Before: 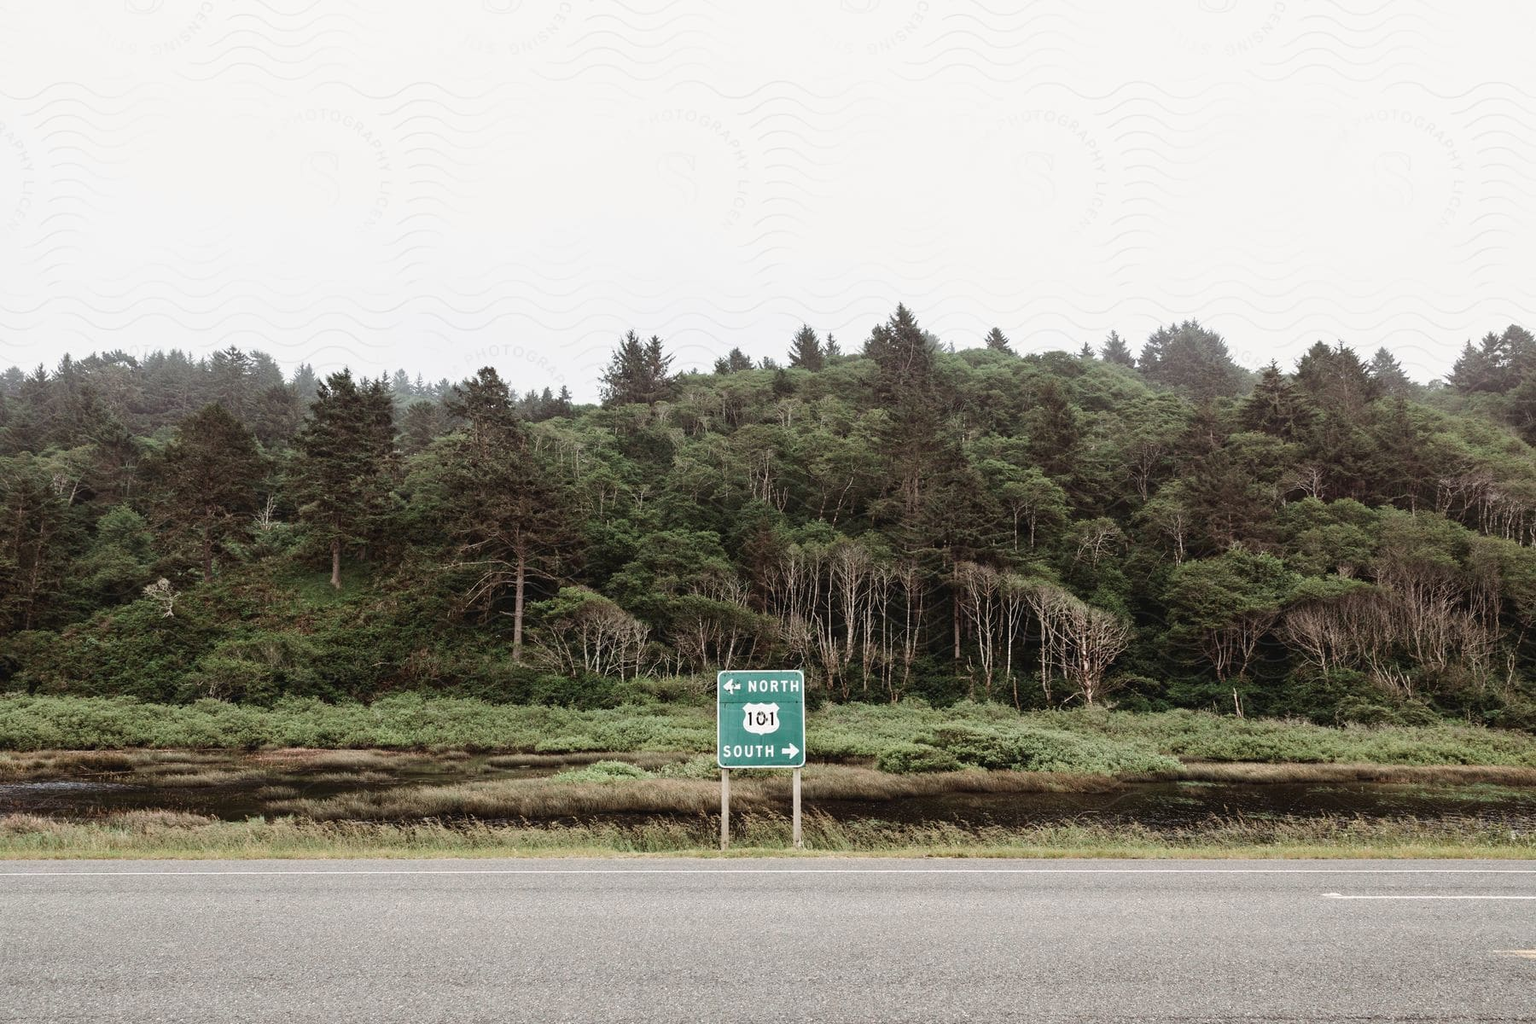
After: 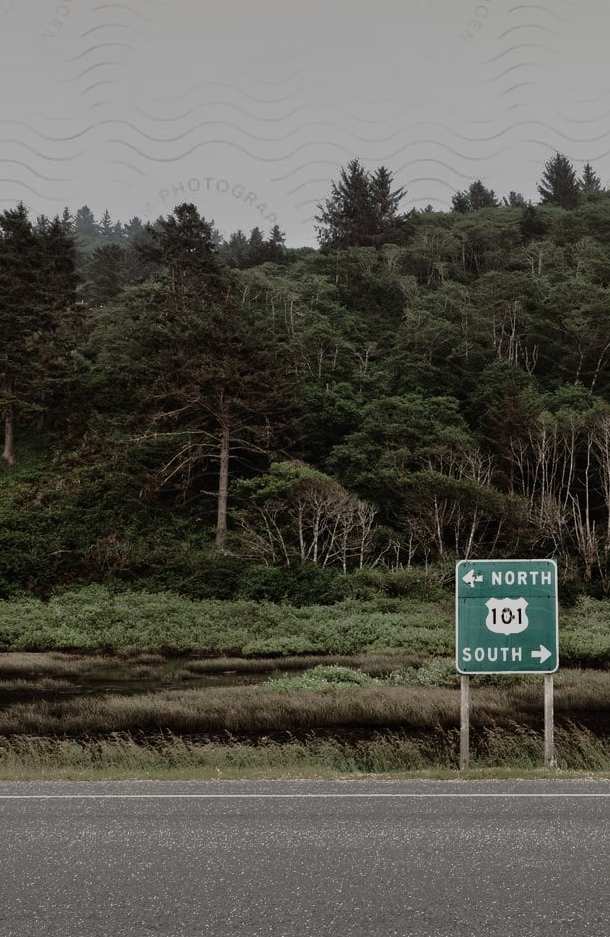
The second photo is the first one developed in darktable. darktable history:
shadows and highlights: low approximation 0.01, soften with gaussian
crop and rotate: left 21.439%, top 18.865%, right 44.664%, bottom 2.983%
tone curve: curves: ch0 [(0, 0) (0.003, 0.003) (0.011, 0.01) (0.025, 0.023) (0.044, 0.042) (0.069, 0.065) (0.1, 0.094) (0.136, 0.128) (0.177, 0.167) (0.224, 0.211) (0.277, 0.261) (0.335, 0.316) (0.399, 0.376) (0.468, 0.441) (0.543, 0.685) (0.623, 0.741) (0.709, 0.8) (0.801, 0.863) (0.898, 0.929) (1, 1)], color space Lab, linked channels, preserve colors none
tone equalizer: -8 EV -1.98 EV, -7 EV -1.98 EV, -6 EV -1.99 EV, -5 EV -1.98 EV, -4 EV -1.99 EV, -3 EV -1.97 EV, -2 EV -1.97 EV, -1 EV -1.62 EV, +0 EV -1.98 EV
